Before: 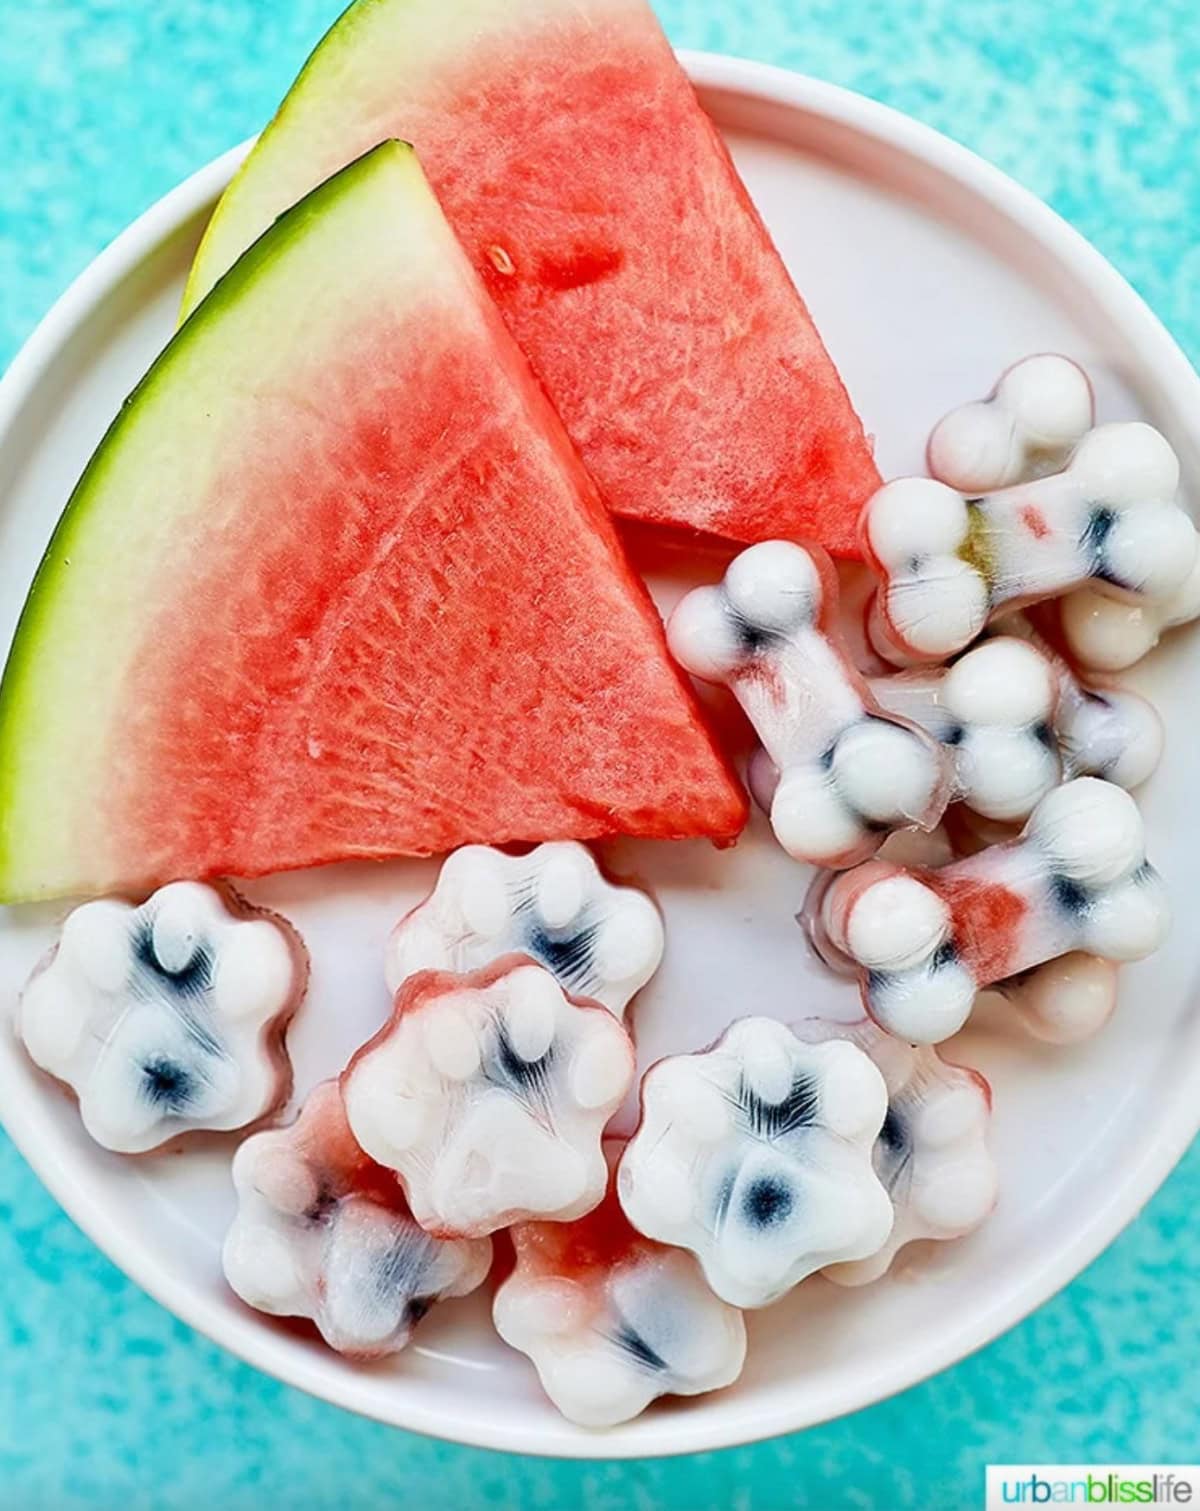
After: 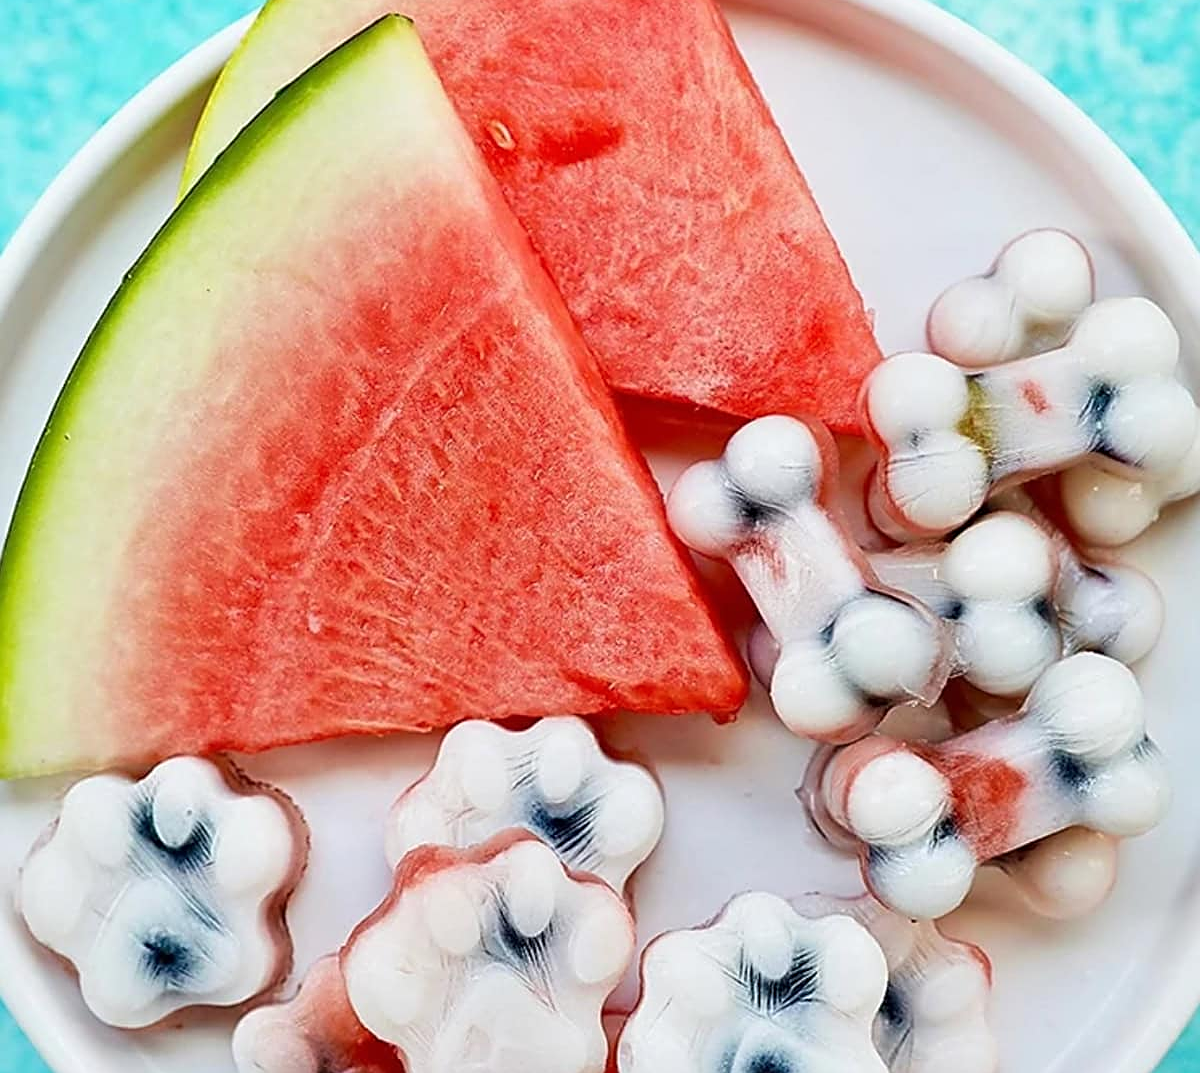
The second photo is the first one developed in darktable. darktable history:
sharpen: amount 0.491
crop and rotate: top 8.29%, bottom 20.665%
